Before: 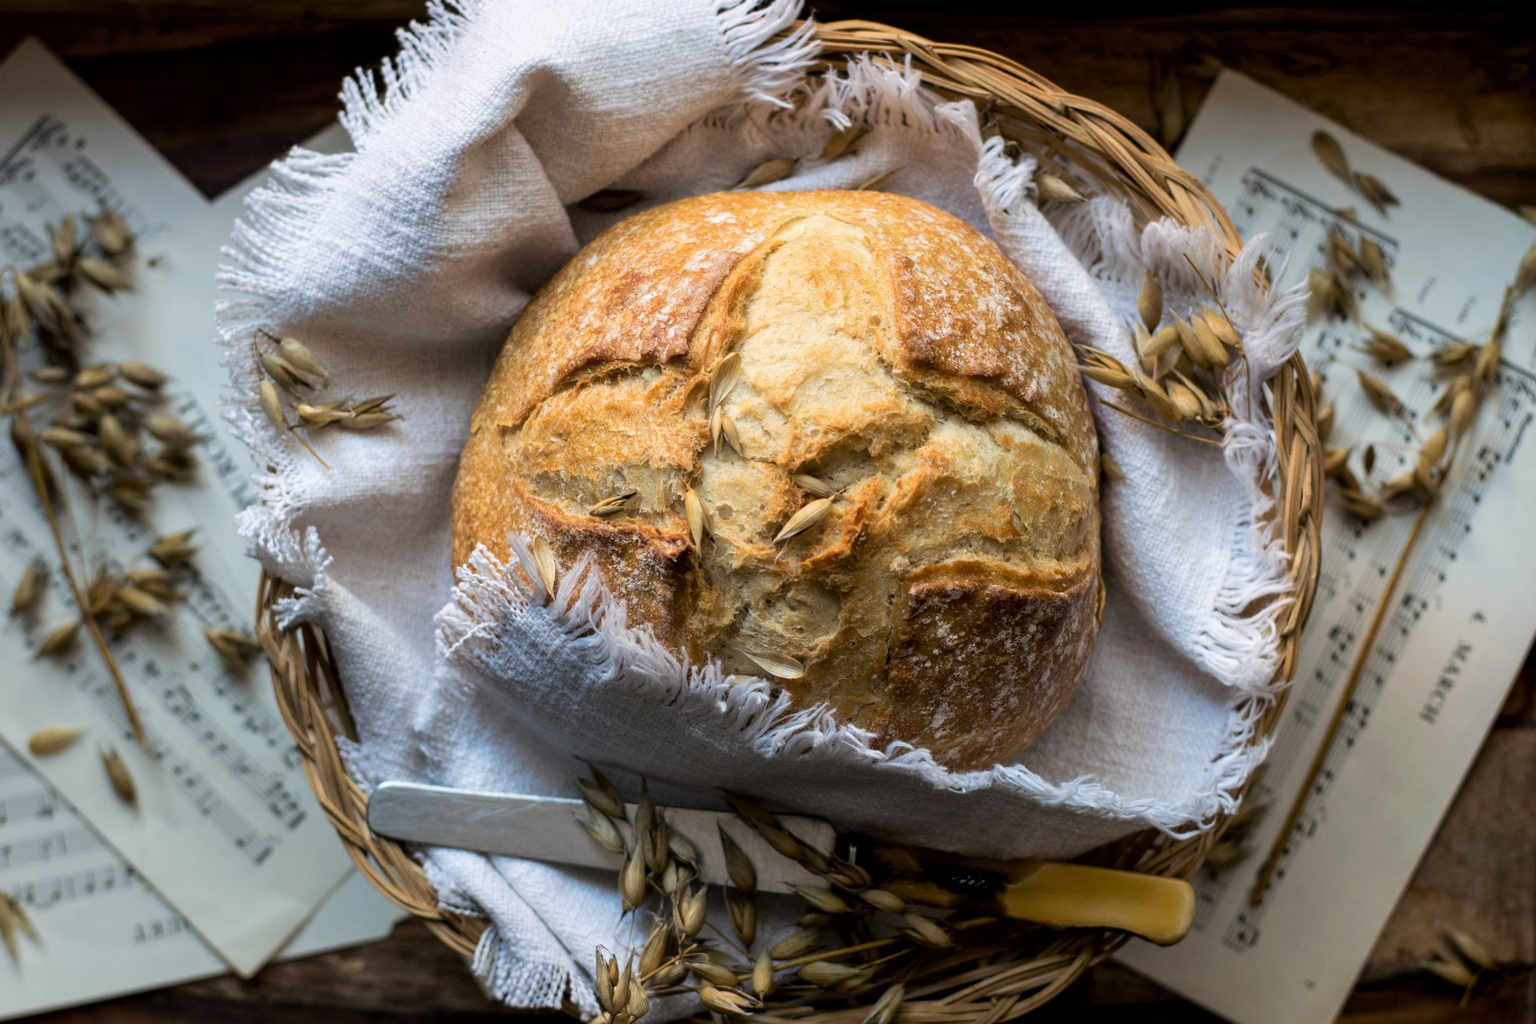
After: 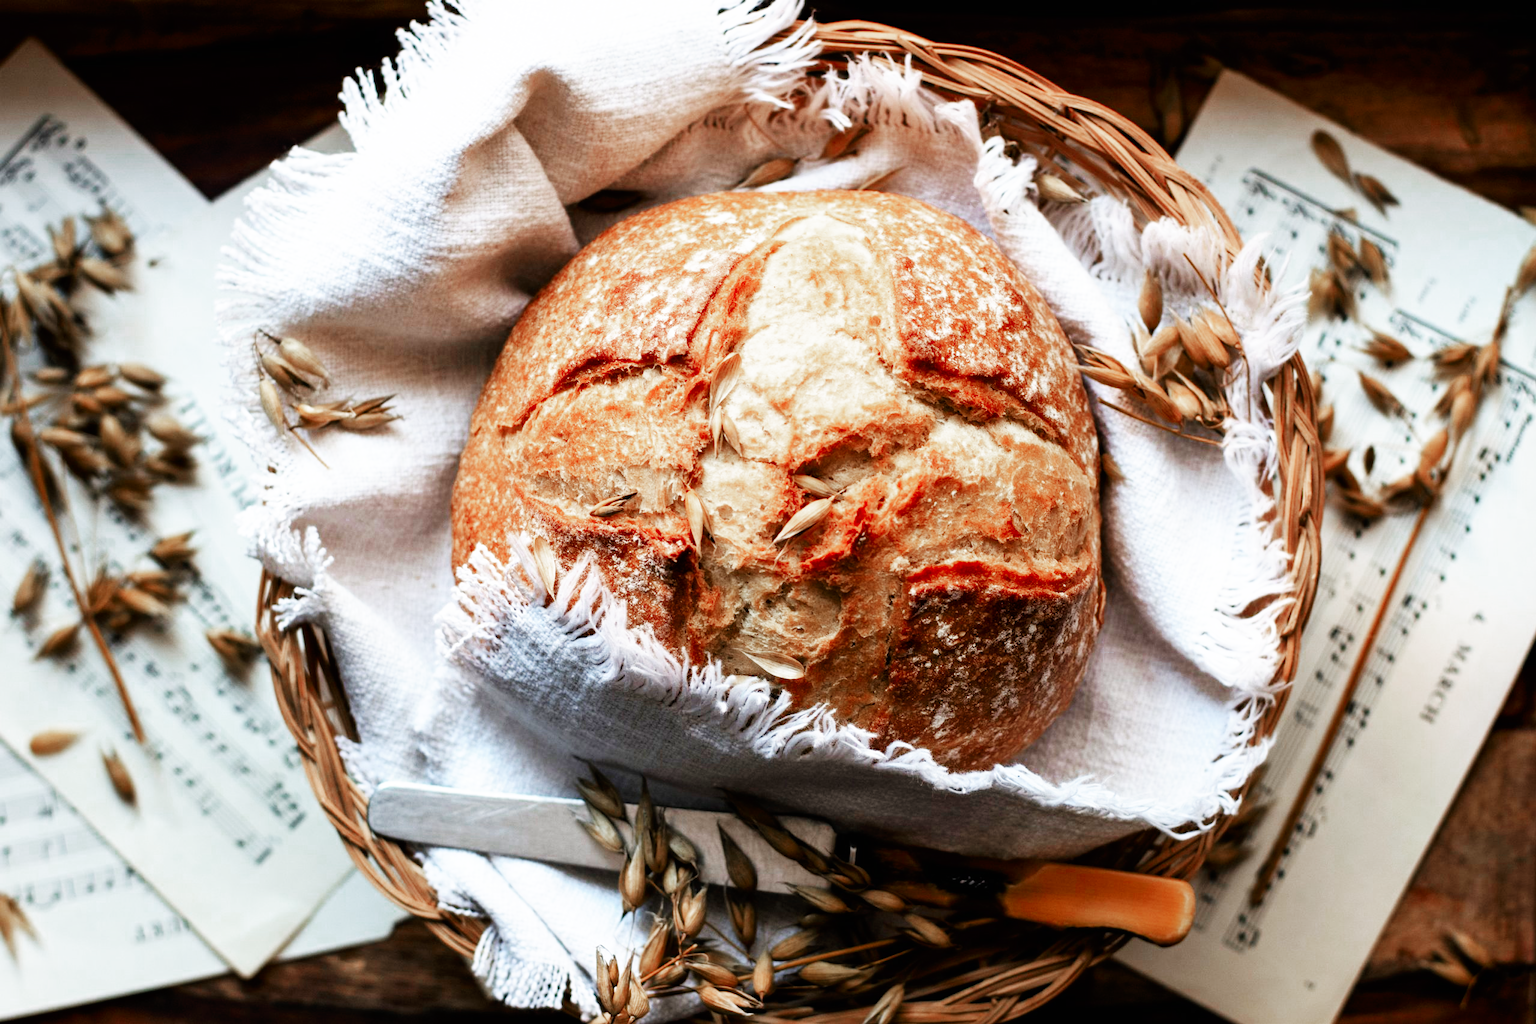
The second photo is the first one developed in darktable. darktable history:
color zones: curves: ch0 [(0, 0.299) (0.25, 0.383) (0.456, 0.352) (0.736, 0.571)]; ch1 [(0, 0.63) (0.151, 0.568) (0.254, 0.416) (0.47, 0.558) (0.732, 0.37) (0.909, 0.492)]; ch2 [(0.004, 0.604) (0.158, 0.443) (0.257, 0.403) (0.761, 0.468)]
base curve: curves: ch0 [(0, 0) (0.007, 0.004) (0.027, 0.03) (0.046, 0.07) (0.207, 0.54) (0.442, 0.872) (0.673, 0.972) (1, 1)], preserve colors none
